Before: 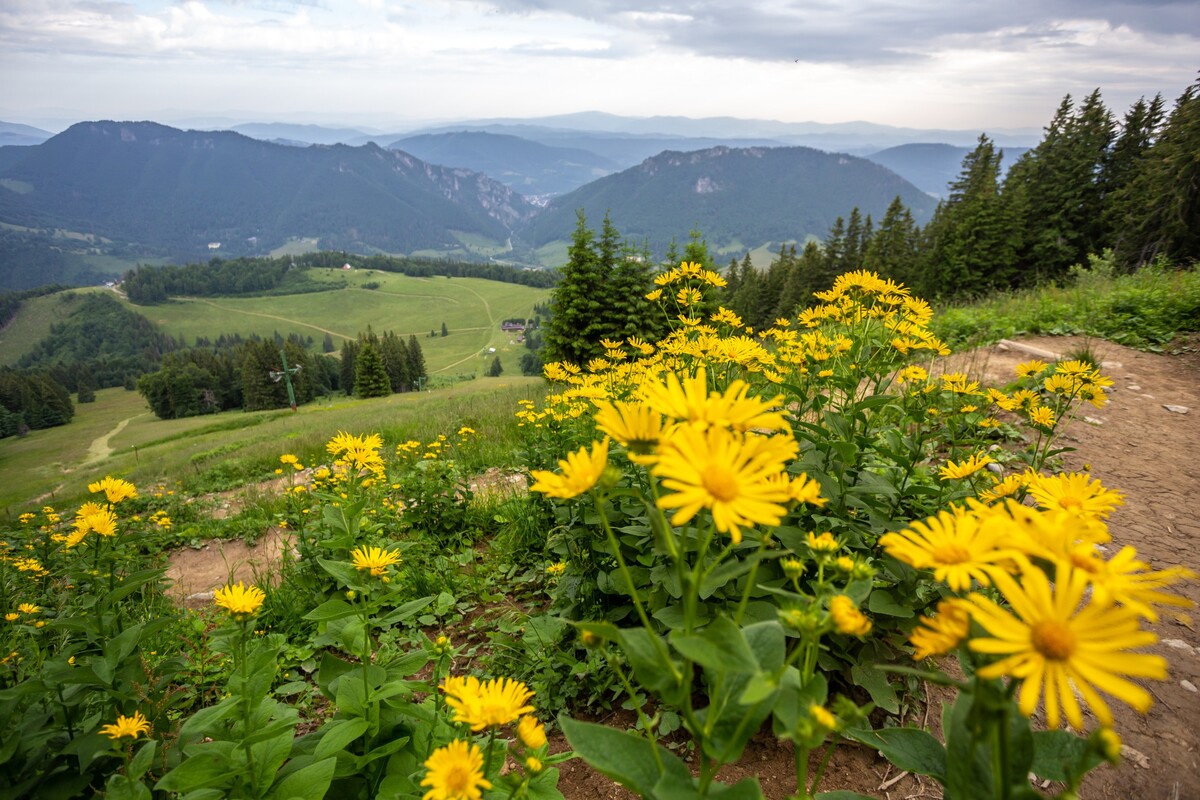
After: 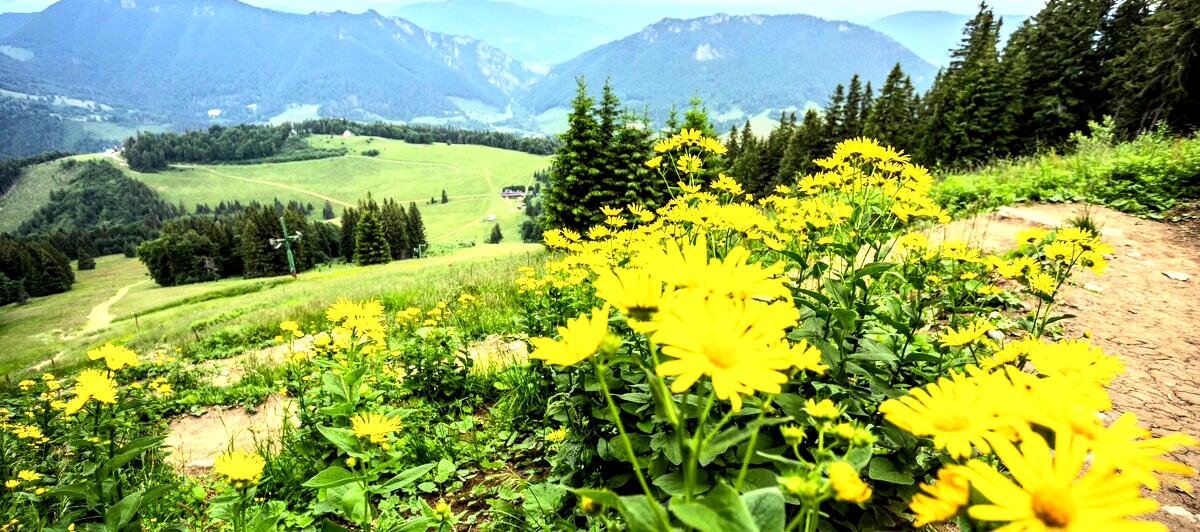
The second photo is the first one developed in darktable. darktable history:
tone equalizer: -8 EV -0.75 EV, -7 EV -0.7 EV, -6 EV -0.6 EV, -5 EV -0.4 EV, -3 EV 0.4 EV, -2 EV 0.6 EV, -1 EV 0.7 EV, +0 EV 0.75 EV, edges refinement/feathering 500, mask exposure compensation -1.57 EV, preserve details no
rotate and perspective: crop left 0, crop top 0
exposure: exposure 0.15 EV, compensate highlight preservation false
local contrast: detail 135%, midtone range 0.75
color correction: highlights a* -6.69, highlights b* 0.49
crop: top 16.727%, bottom 16.727%
tone curve: curves: ch0 [(0, 0) (0.093, 0.104) (0.226, 0.291) (0.327, 0.431) (0.471, 0.648) (0.759, 0.926) (1, 1)], color space Lab, linked channels, preserve colors none
